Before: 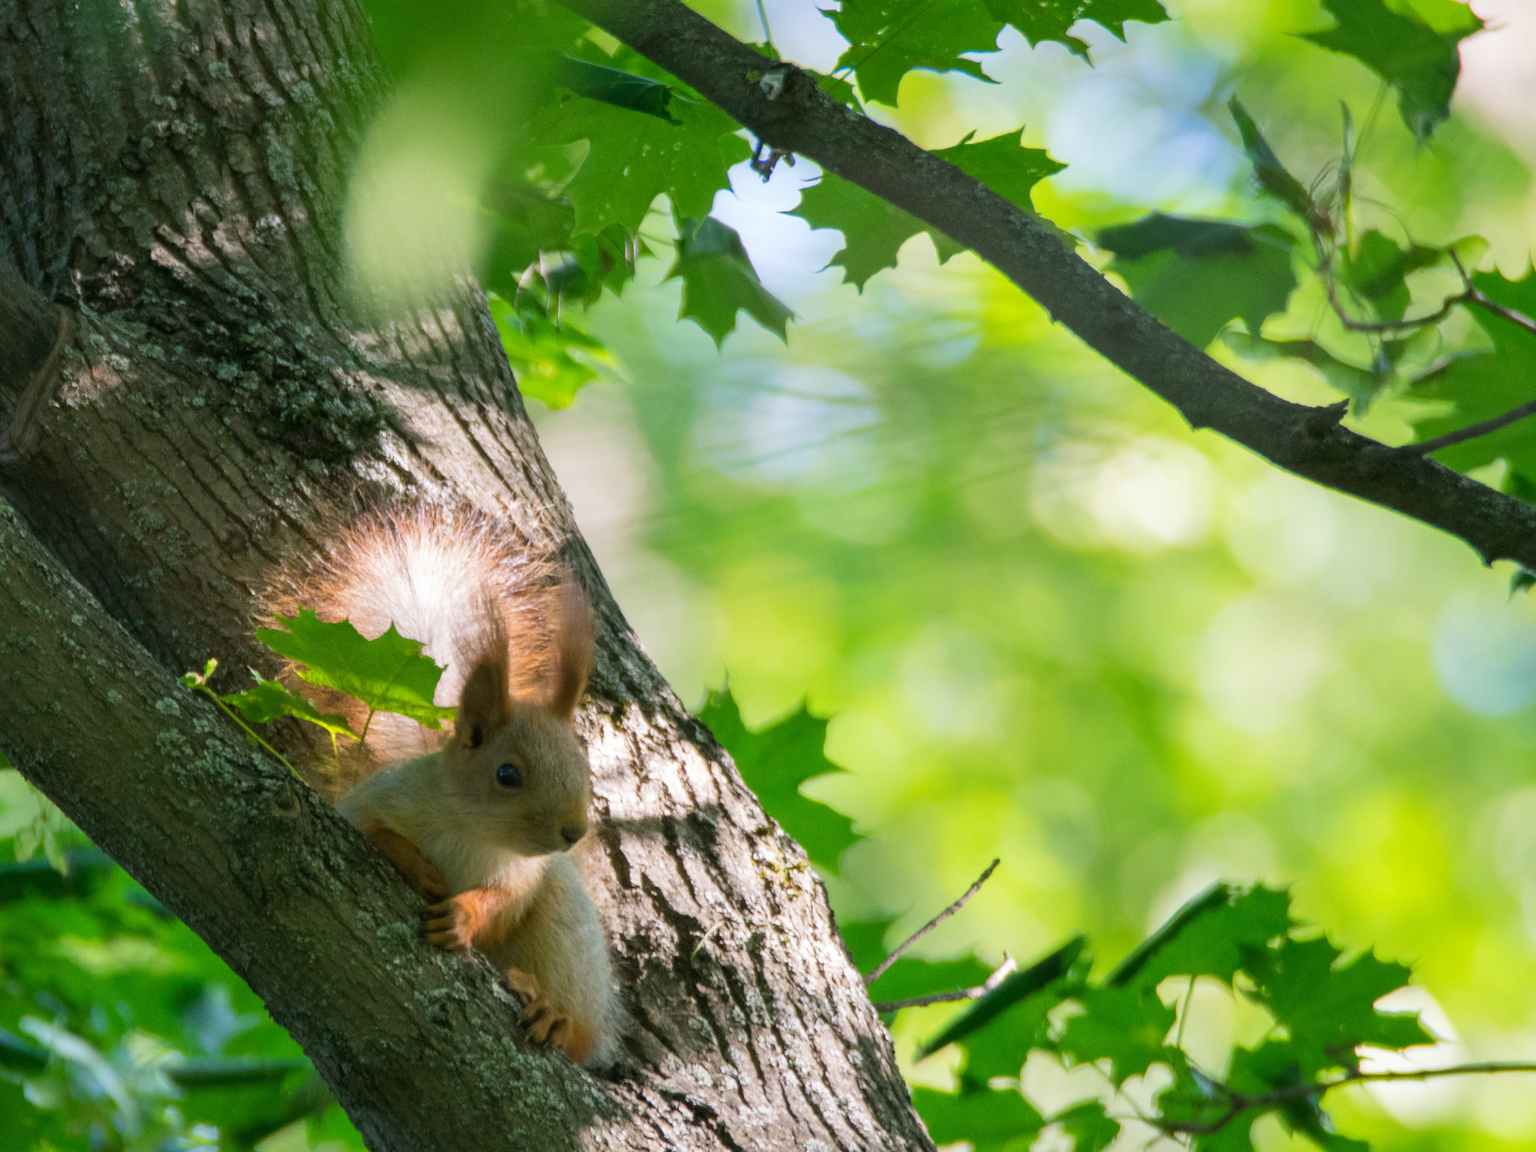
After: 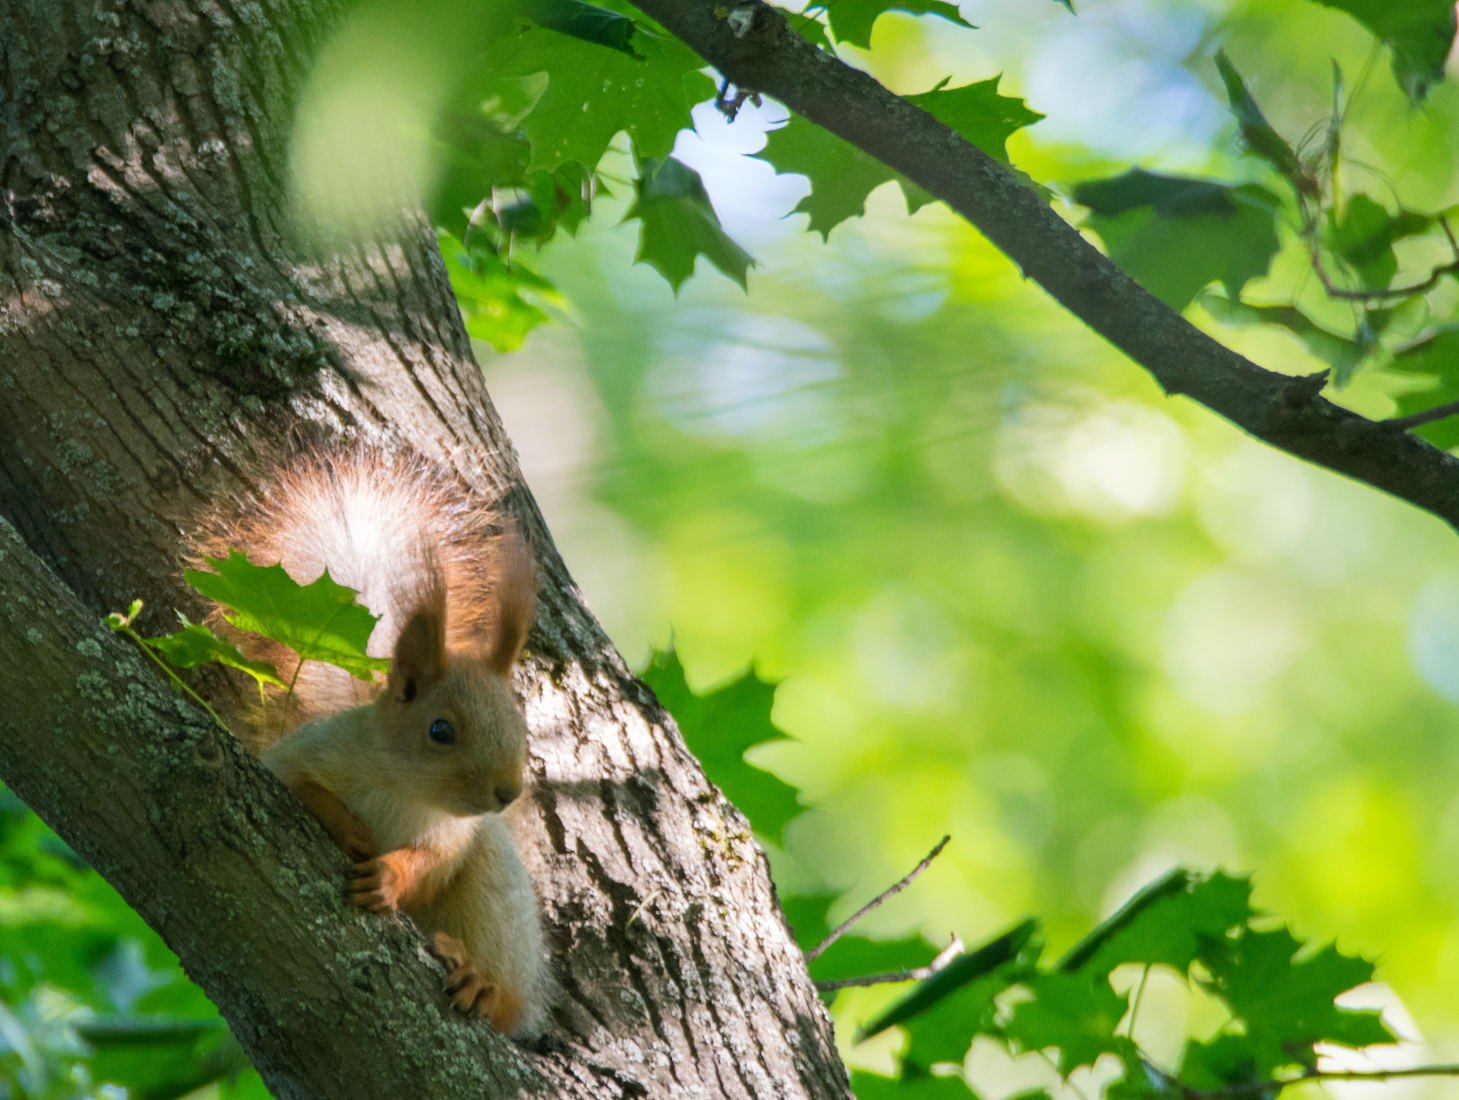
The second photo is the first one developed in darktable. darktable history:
crop and rotate: angle -1.93°, left 3.083%, top 3.619%, right 1.639%, bottom 0.639%
tone equalizer: -7 EV 0.098 EV, edges refinement/feathering 500, mask exposure compensation -1.57 EV, preserve details no
